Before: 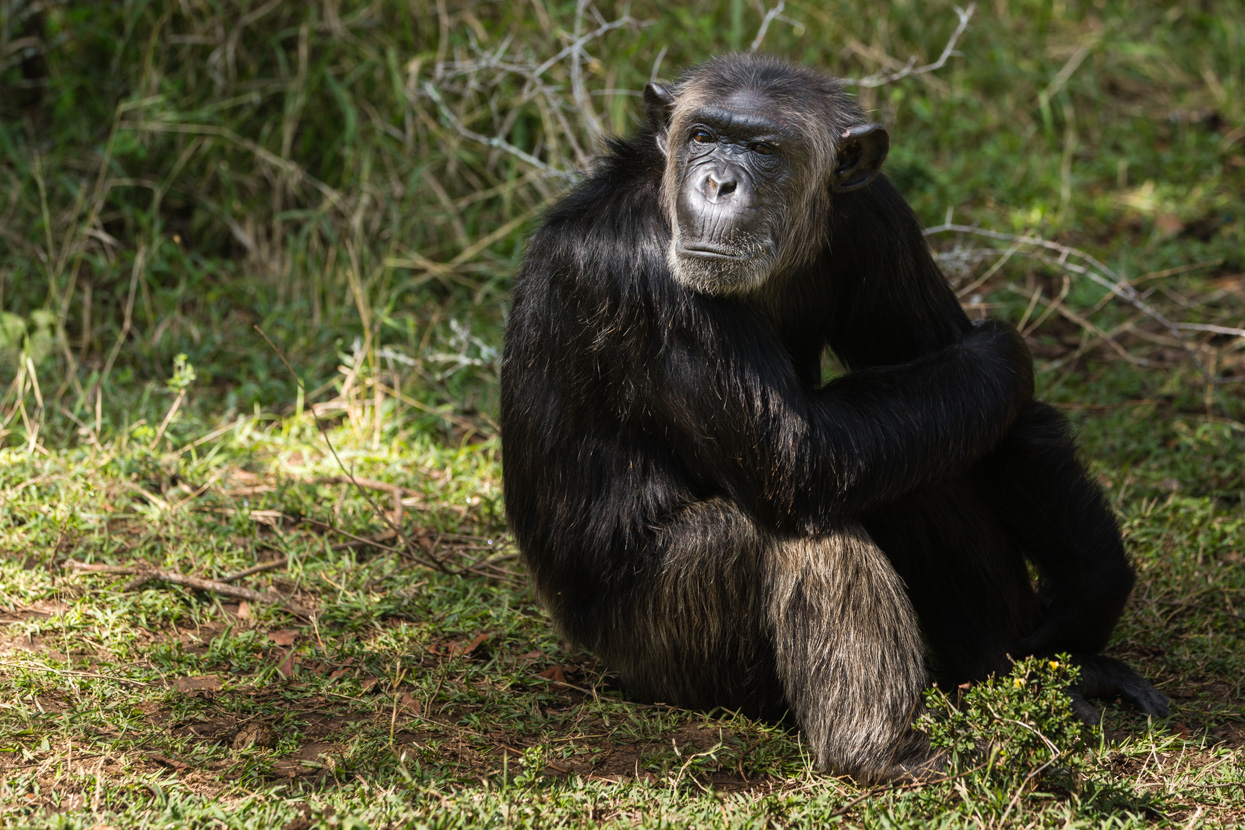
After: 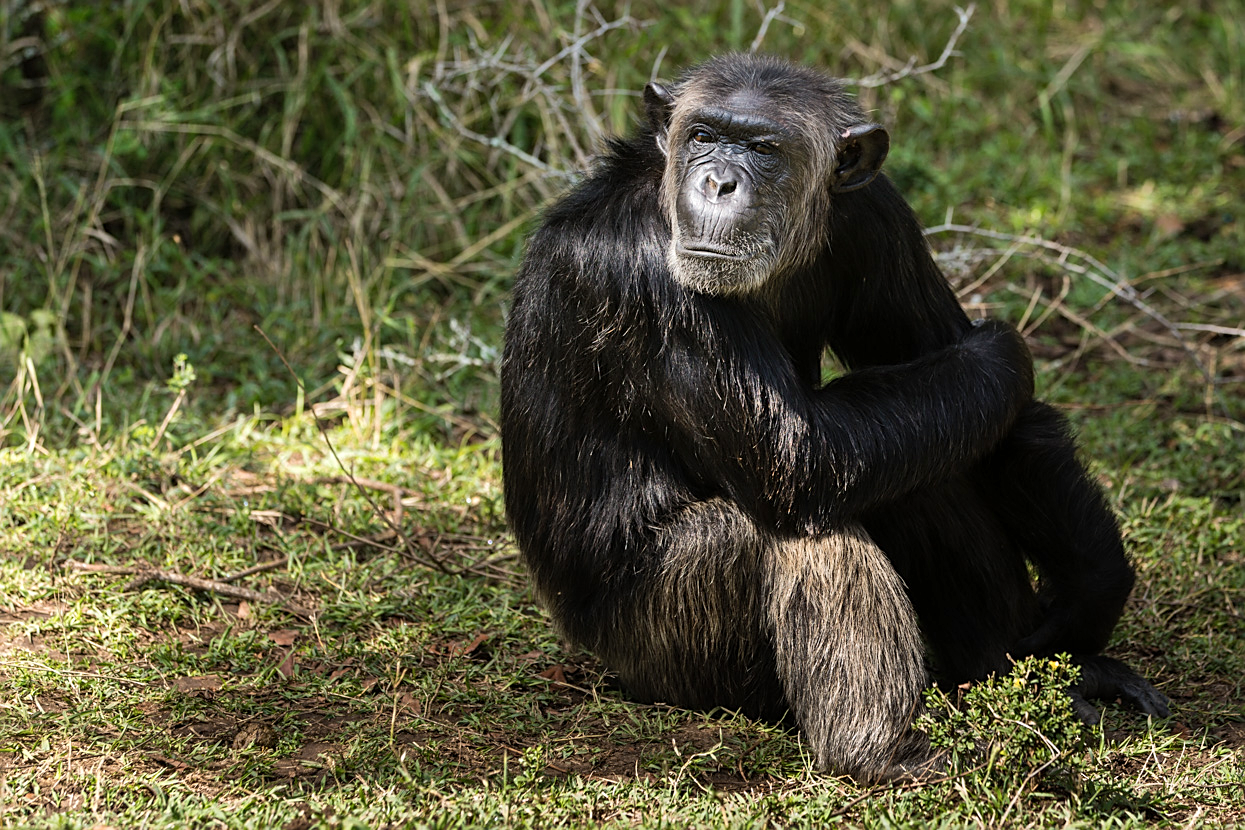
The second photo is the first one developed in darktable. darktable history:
exposure: black level correction 0.001, compensate exposure bias true, compensate highlight preservation false
shadows and highlights: highlights 69.84, soften with gaussian
sharpen: on, module defaults
color zones: curves: ch1 [(0, 0.469) (0.01, 0.469) (0.12, 0.446) (0.248, 0.469) (0.5, 0.5) (0.748, 0.5) (0.99, 0.469) (1, 0.469)]
